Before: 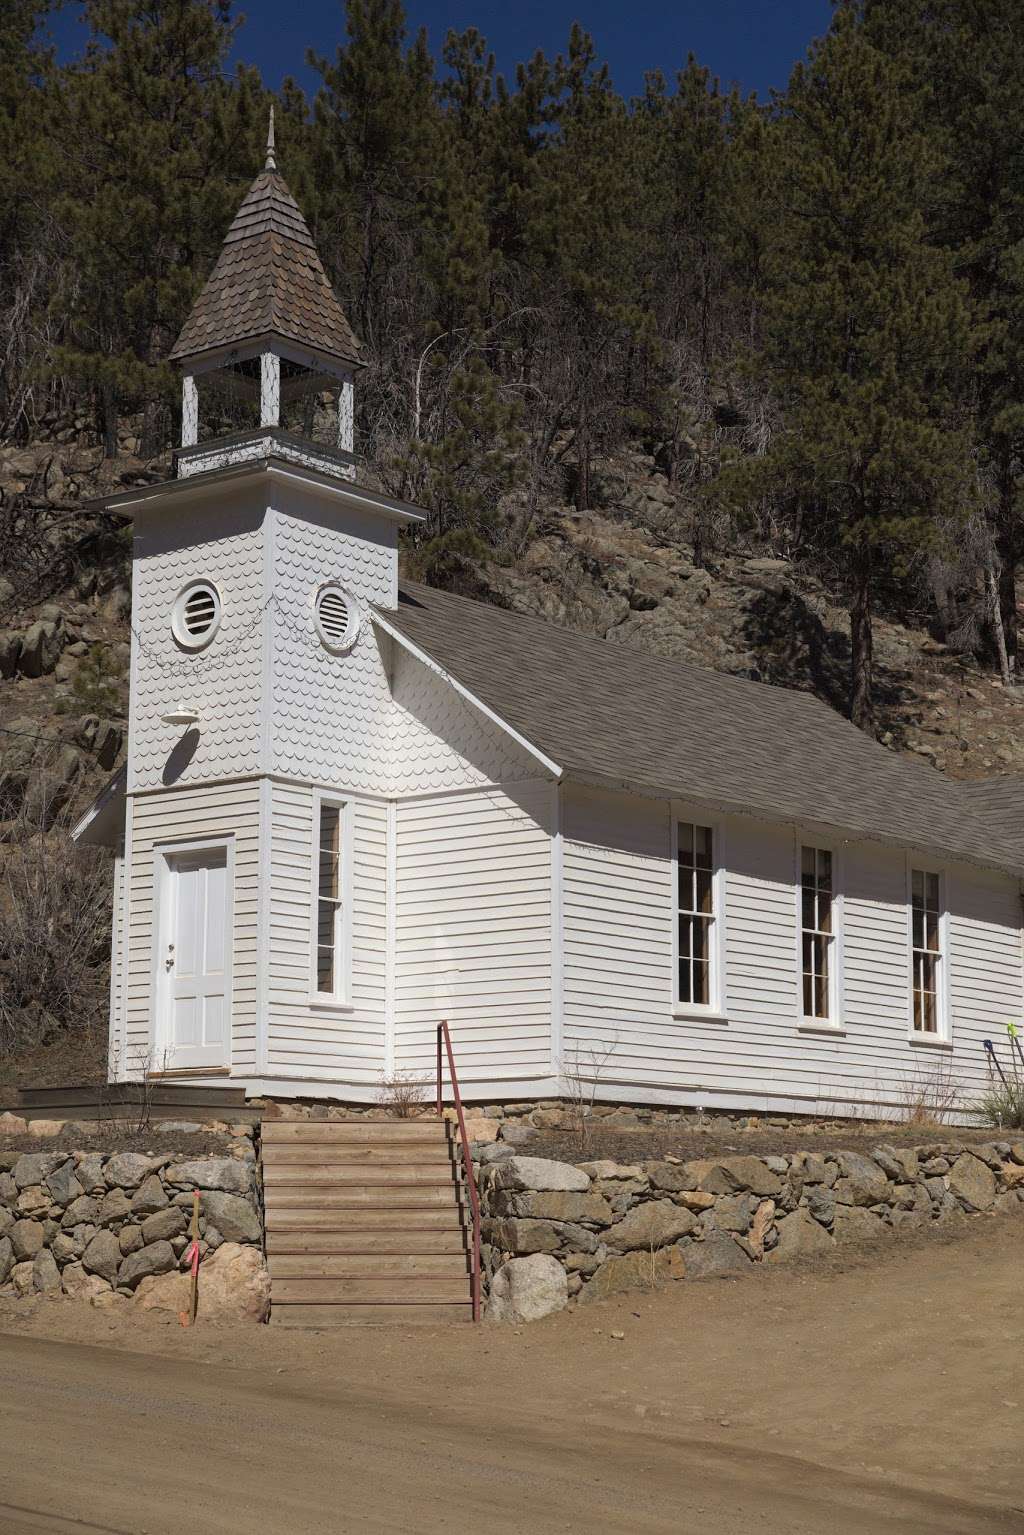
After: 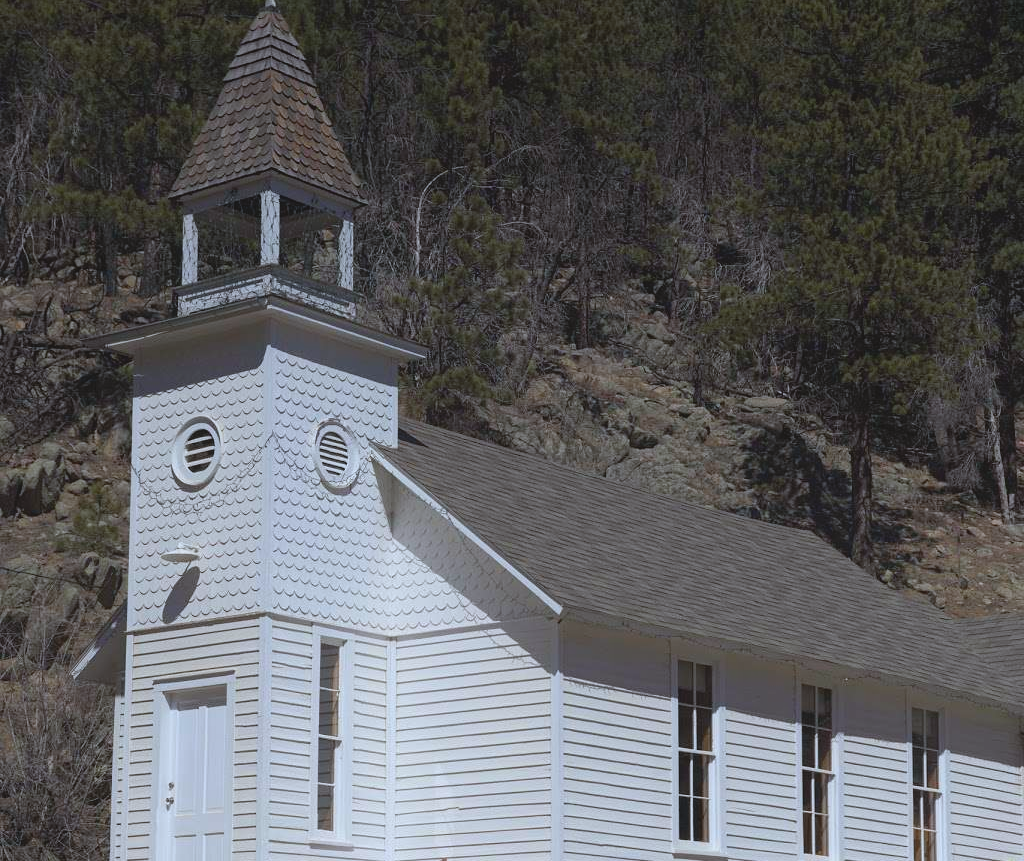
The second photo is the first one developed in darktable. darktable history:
contrast equalizer: y [[0.439, 0.44, 0.442, 0.457, 0.493, 0.498], [0.5 ×6], [0.5 ×6], [0 ×6], [0 ×6]], mix 0.59
crop and rotate: top 10.605%, bottom 33.274%
color calibration: x 0.37, y 0.382, temperature 4313.32 K
contrast brightness saturation: contrast -0.11
